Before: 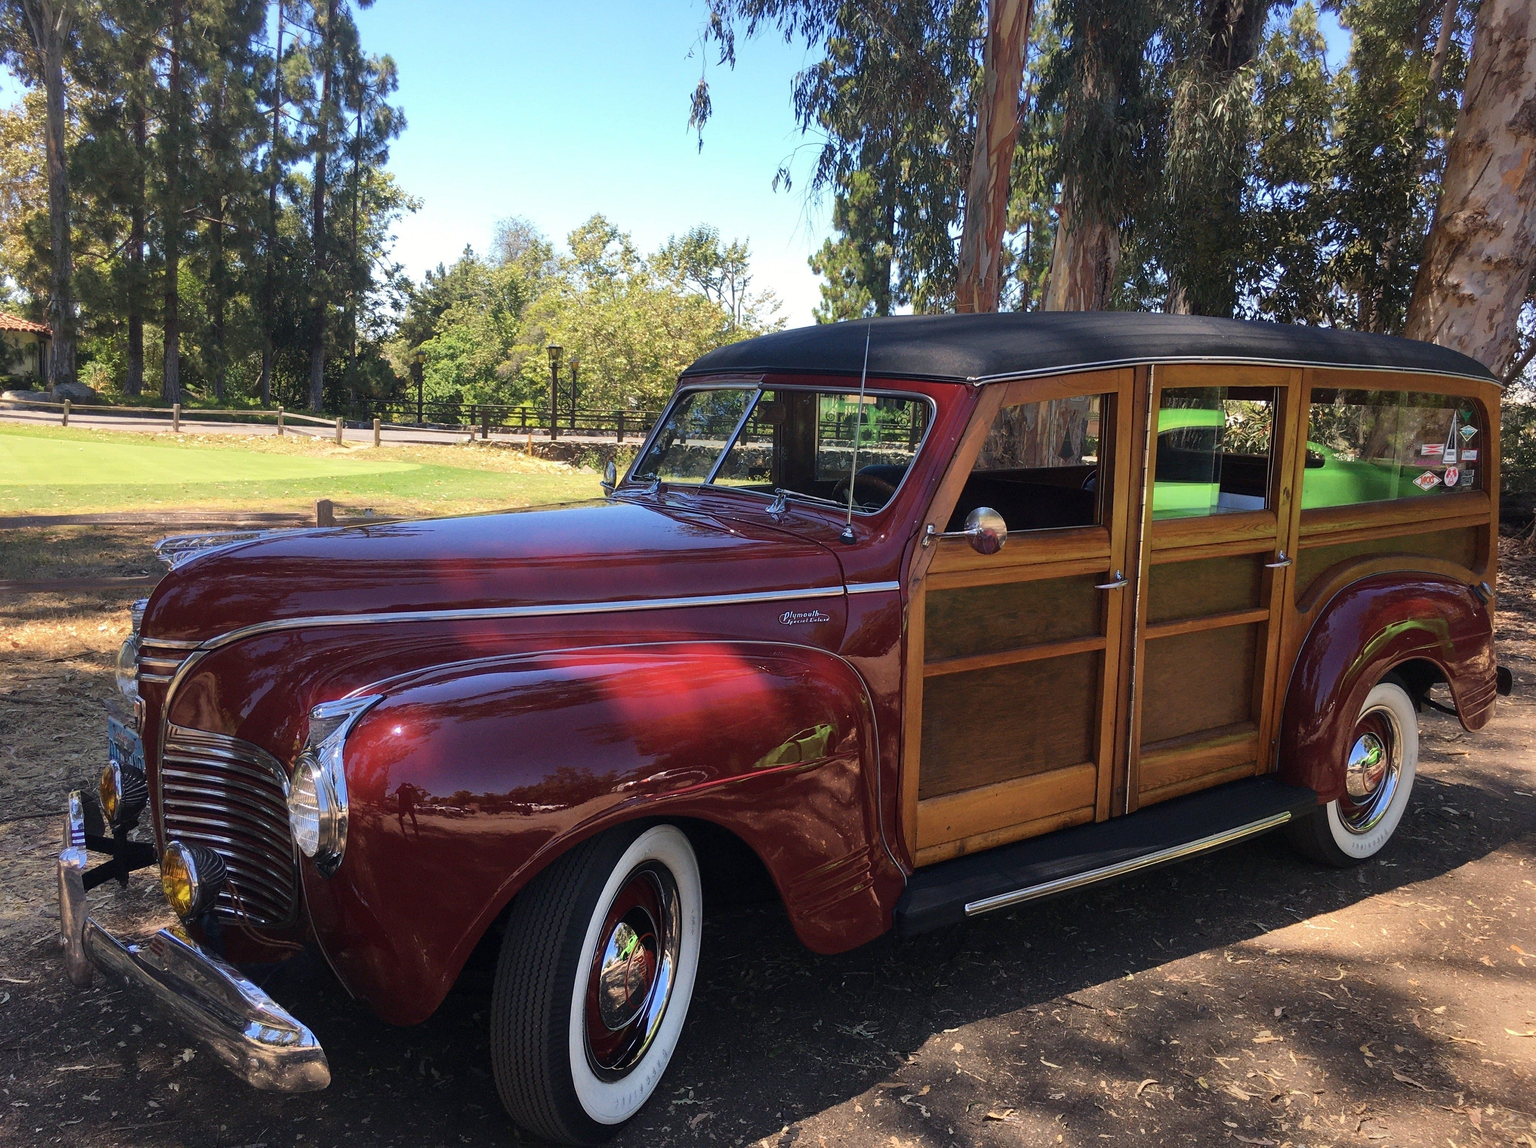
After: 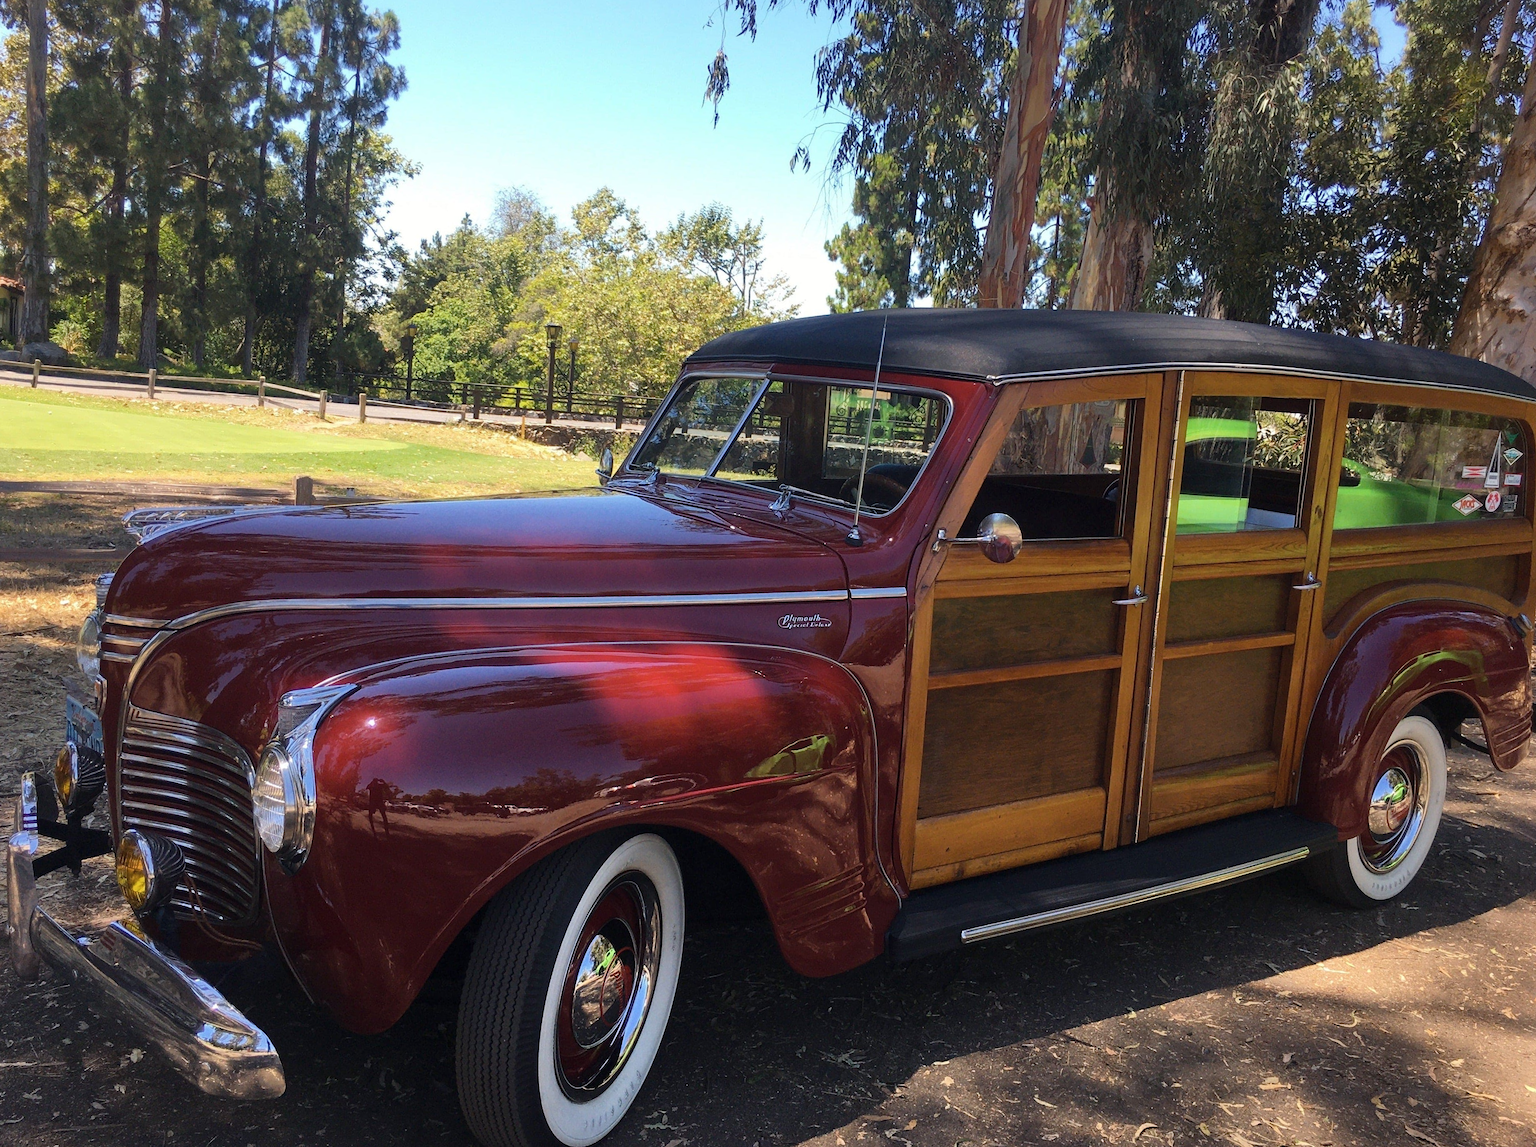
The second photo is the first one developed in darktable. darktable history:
color balance rgb: perceptual saturation grading › global saturation 20%, global vibrance 20%
crop and rotate: angle -2.38°
color correction: saturation 0.8
